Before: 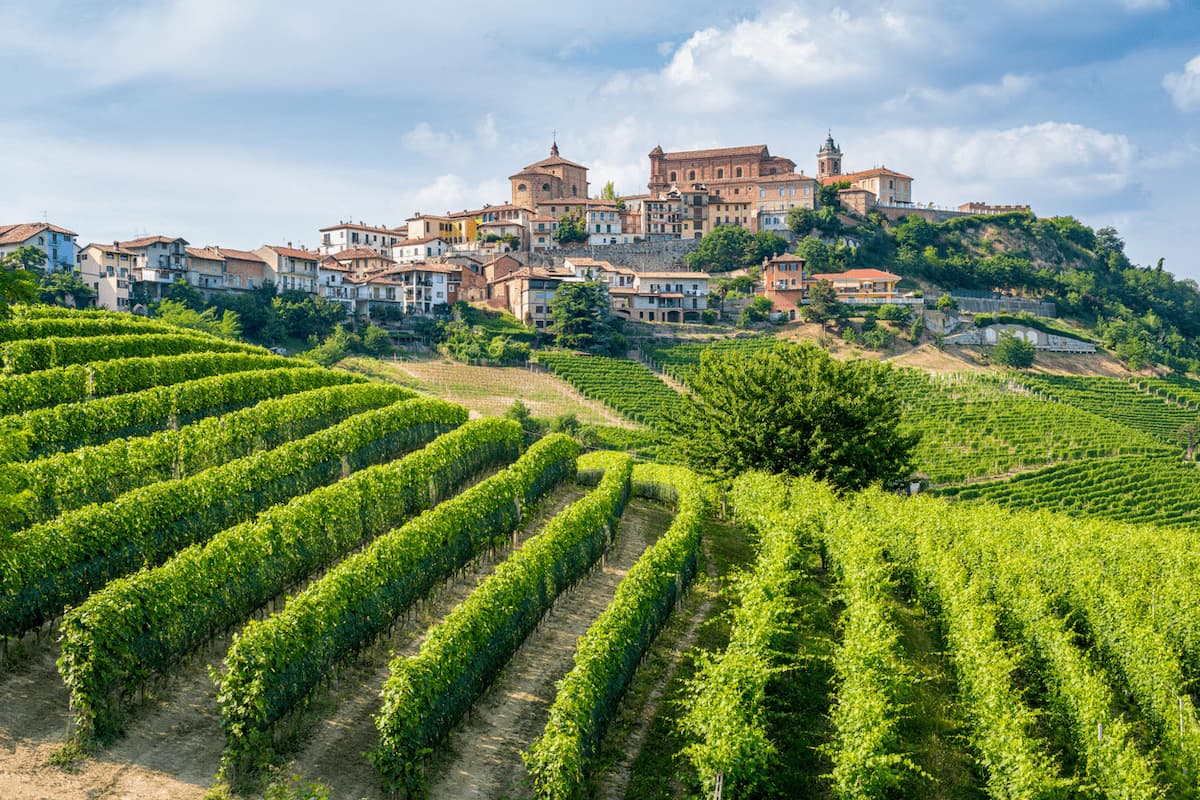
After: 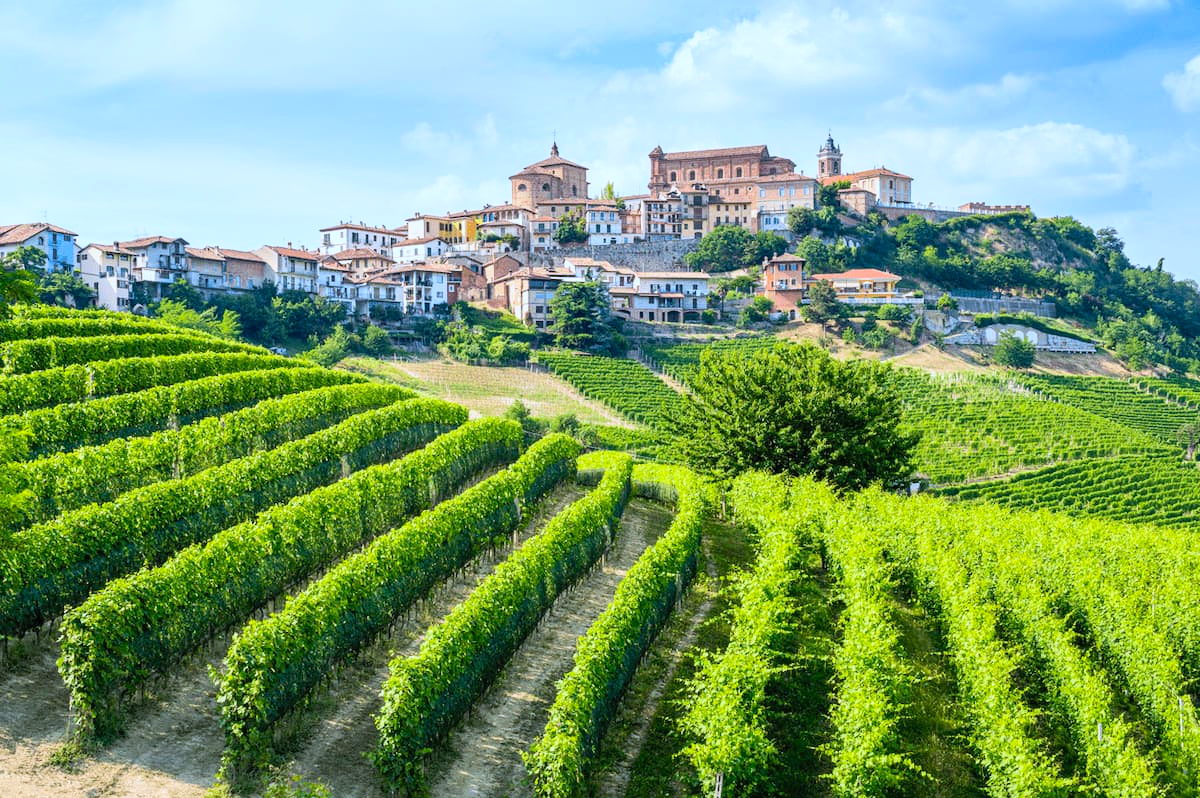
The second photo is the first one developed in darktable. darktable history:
contrast brightness saturation: contrast 0.2, brightness 0.16, saturation 0.22
white balance: red 0.926, green 1.003, blue 1.133
crop: top 0.05%, bottom 0.098%
exposure: compensate highlight preservation false
